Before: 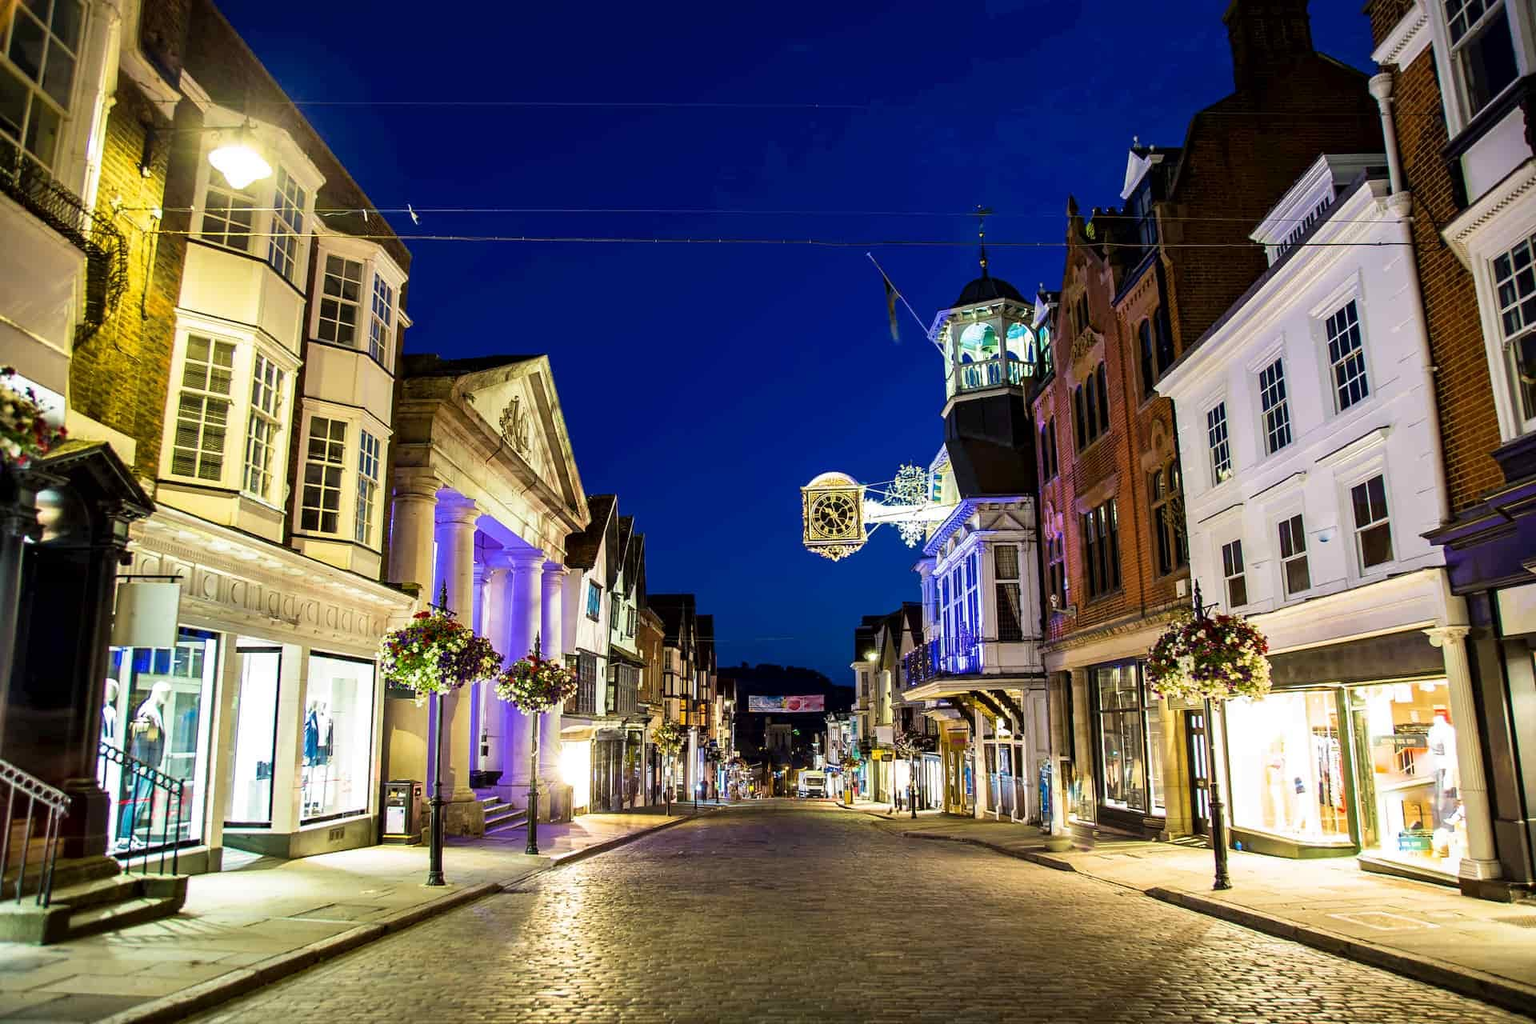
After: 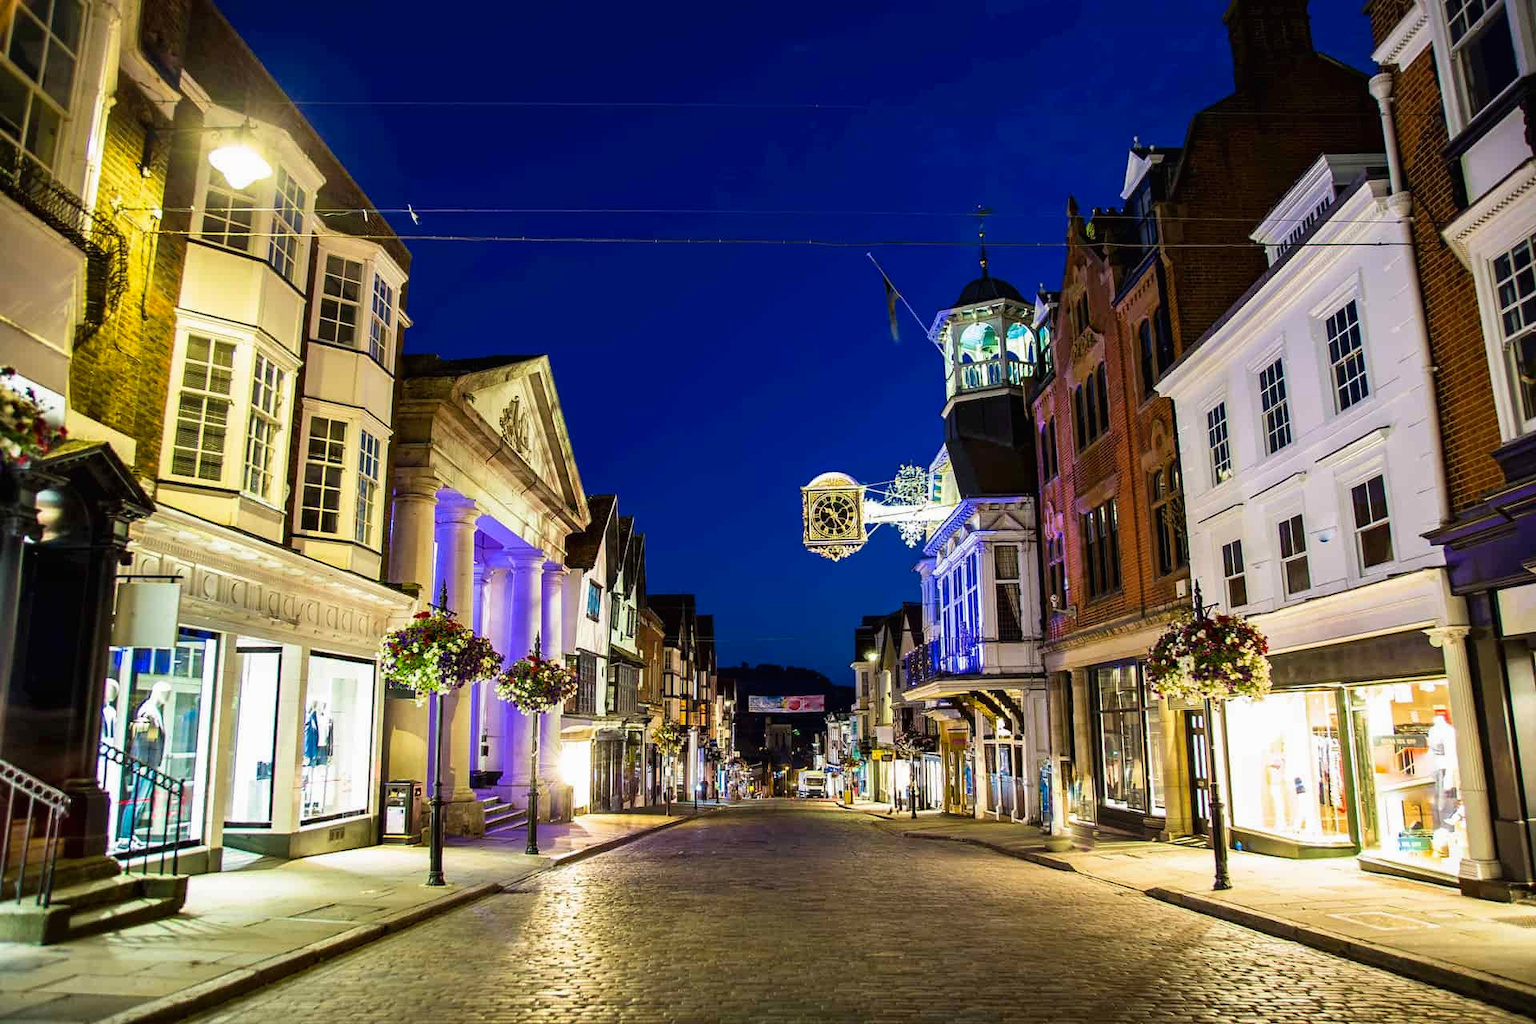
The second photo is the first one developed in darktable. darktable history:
contrast brightness saturation: contrast -0.018, brightness -0.014, saturation 0.044
